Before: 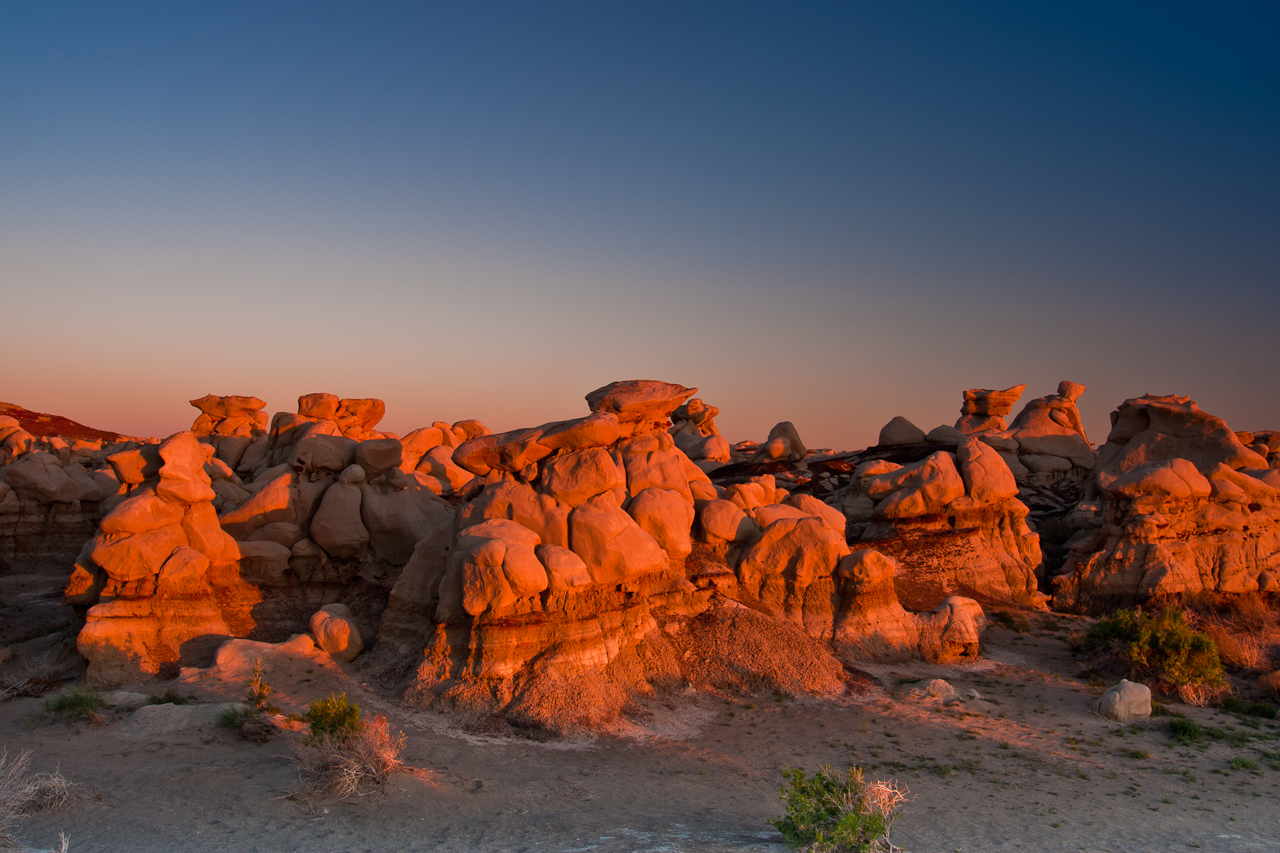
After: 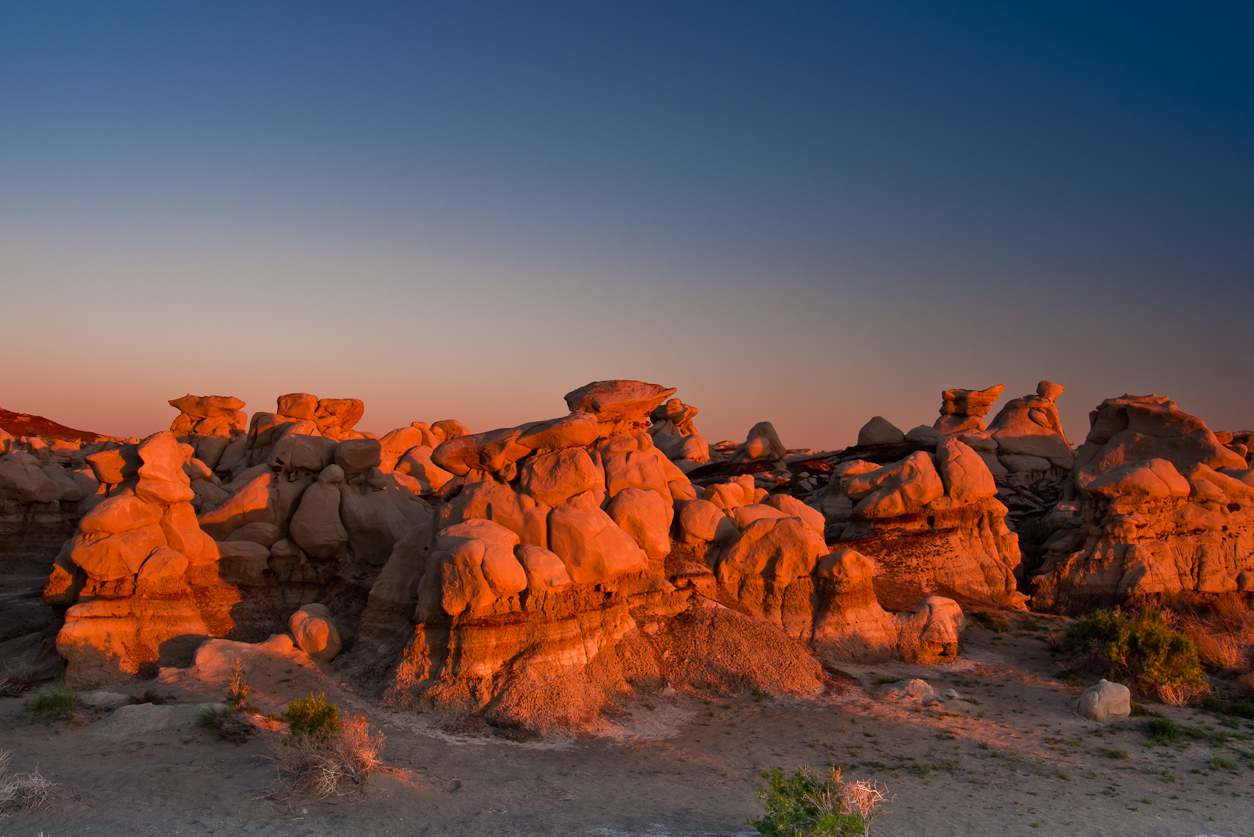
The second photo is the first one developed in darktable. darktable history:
crop: left 1.699%, right 0.276%, bottom 1.849%
